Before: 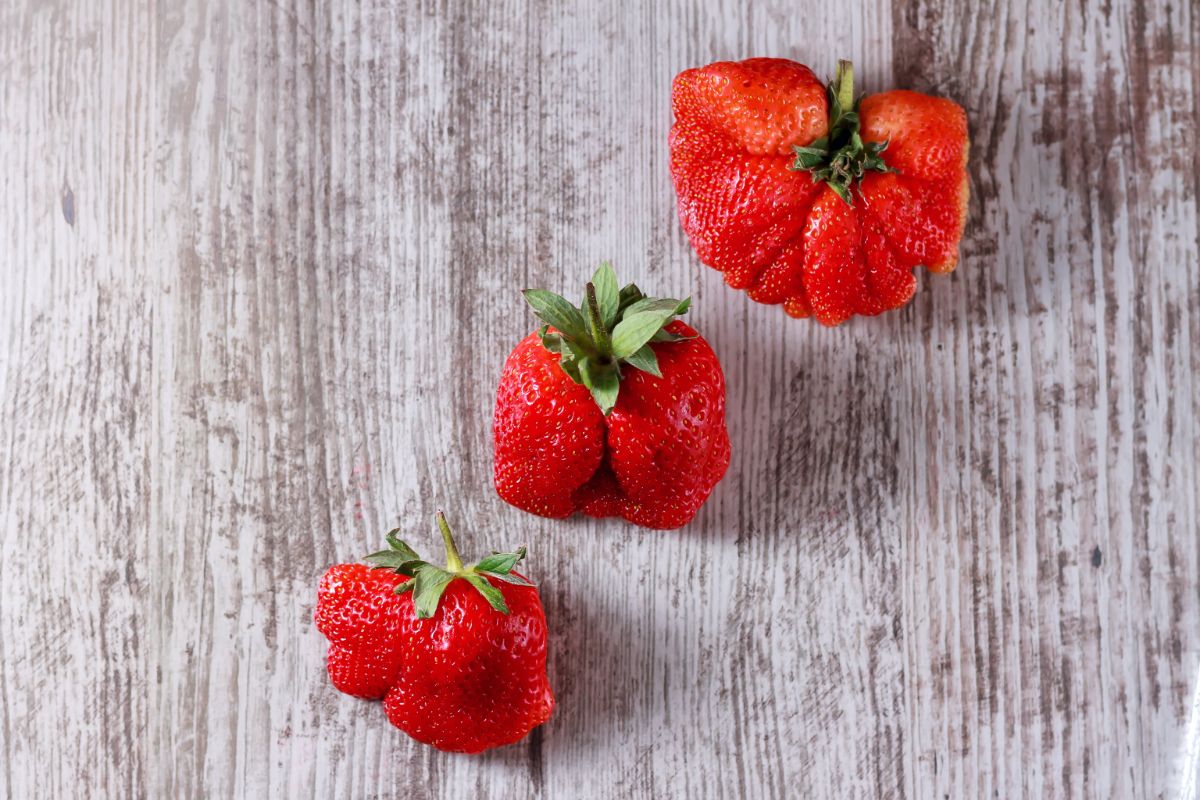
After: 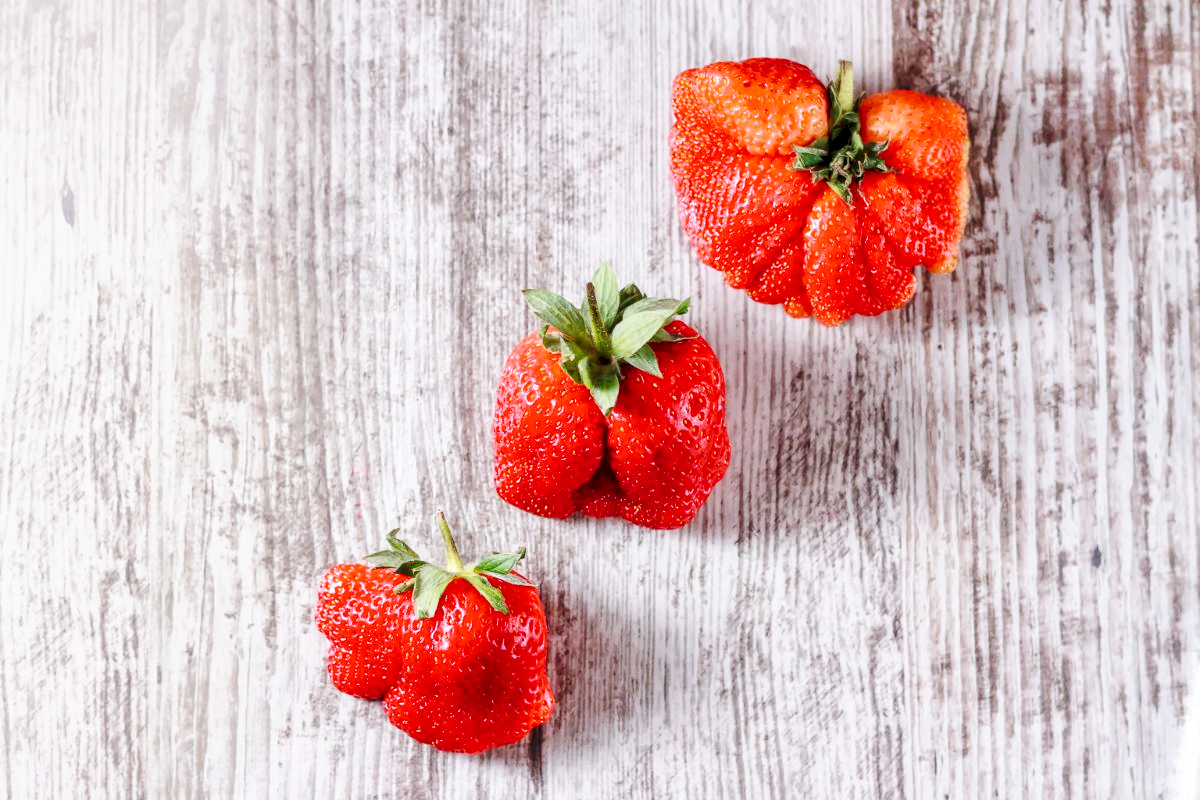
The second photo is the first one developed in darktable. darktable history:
local contrast: on, module defaults
base curve: curves: ch0 [(0, 0) (0.025, 0.046) (0.112, 0.277) (0.467, 0.74) (0.814, 0.929) (1, 0.942)], preserve colors none
